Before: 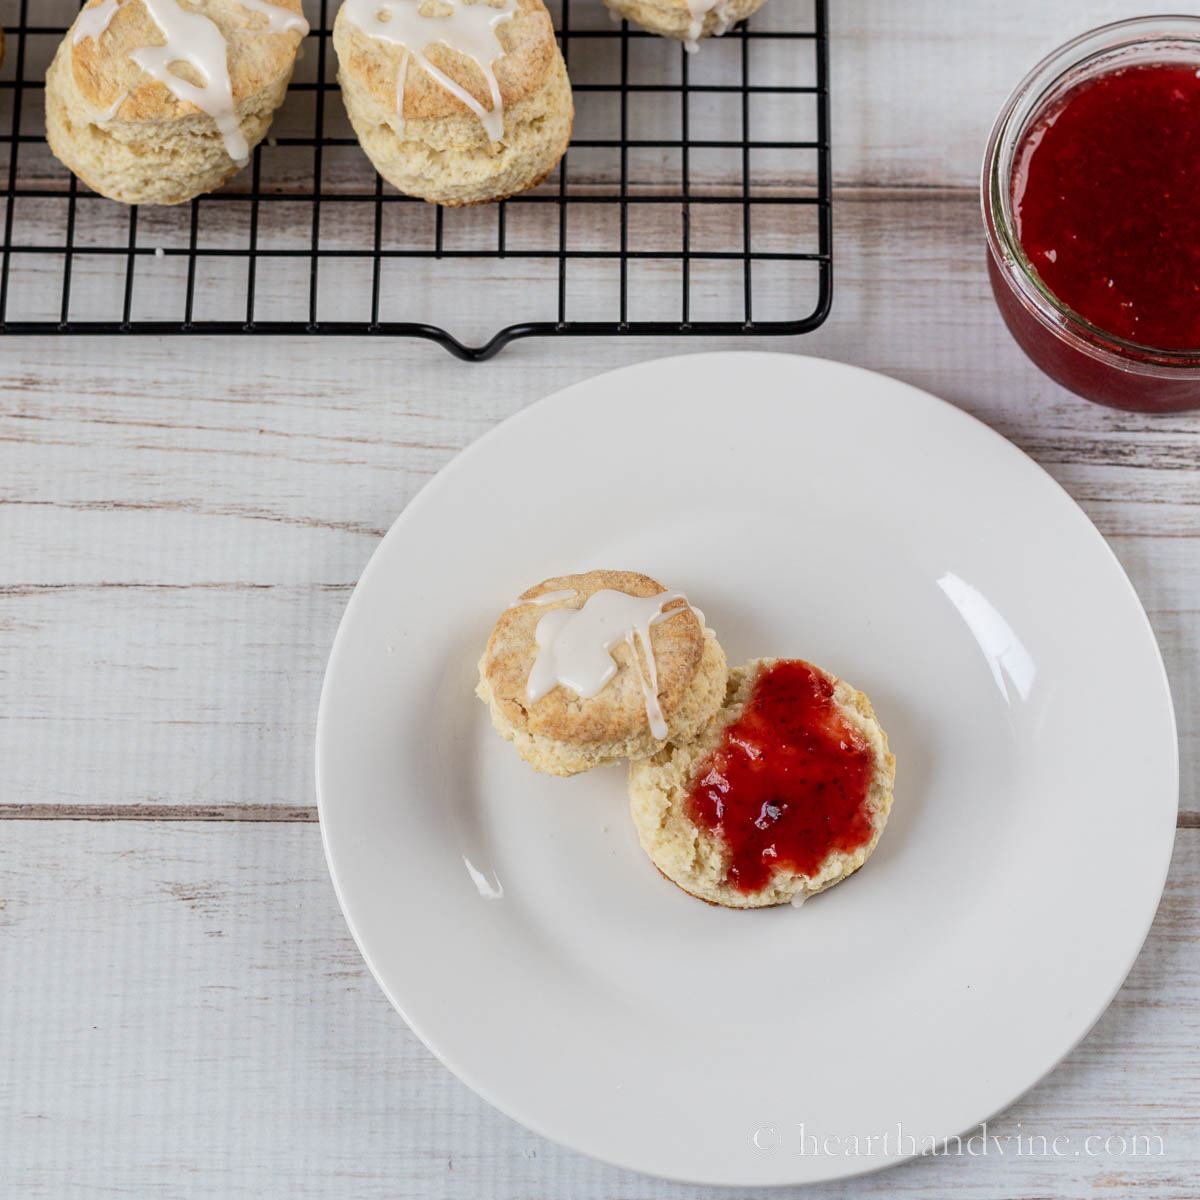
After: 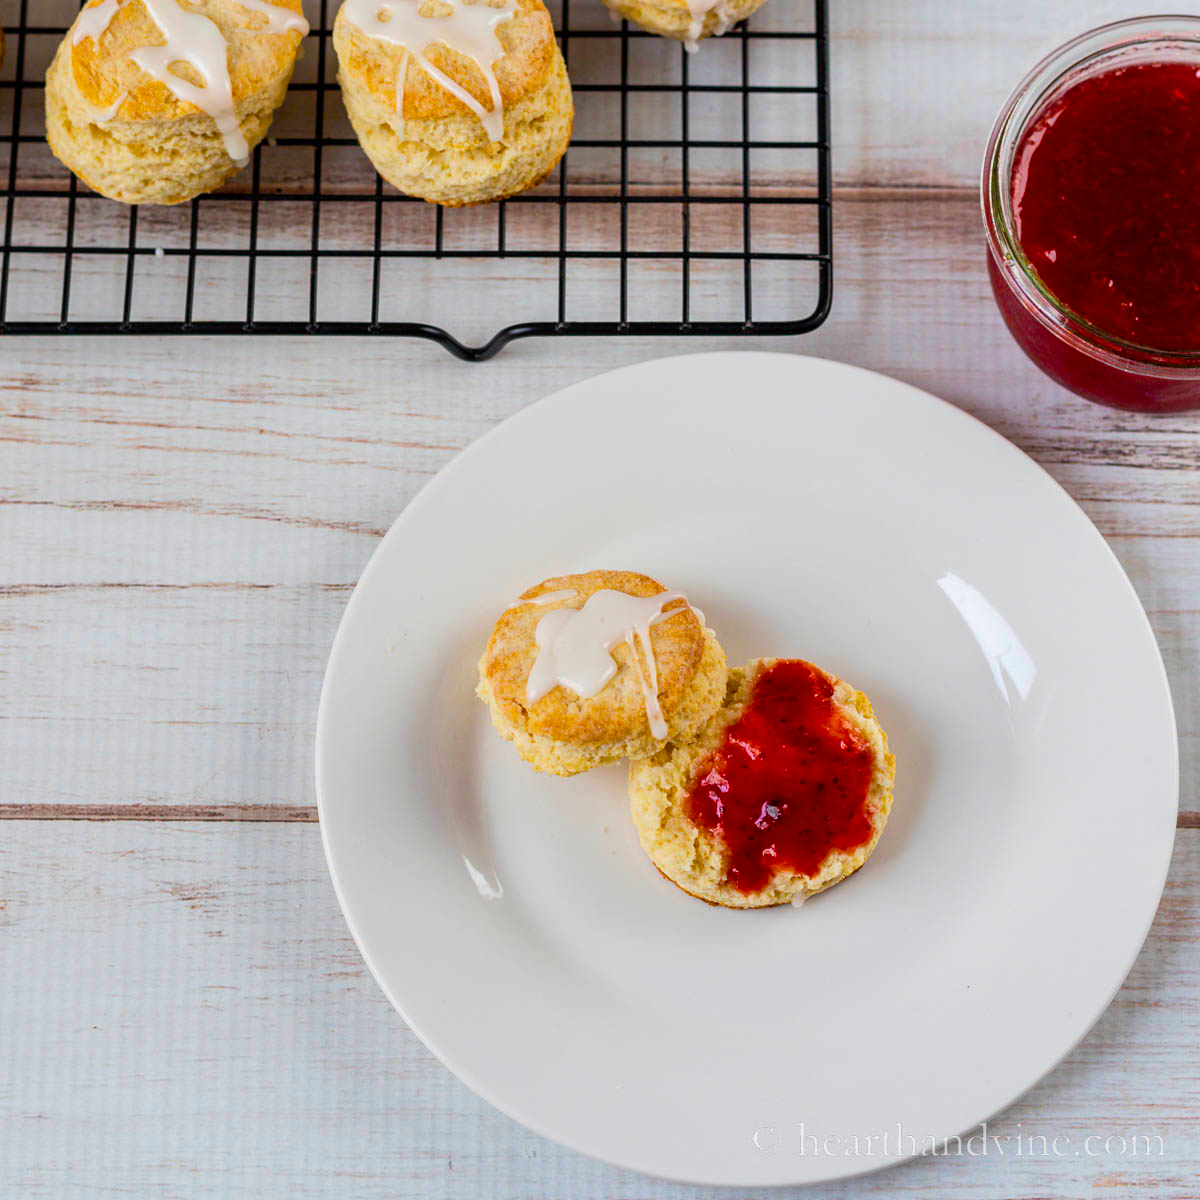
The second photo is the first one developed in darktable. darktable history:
color balance rgb: perceptual saturation grading › global saturation 25%, global vibrance 20%
color balance: output saturation 110%
